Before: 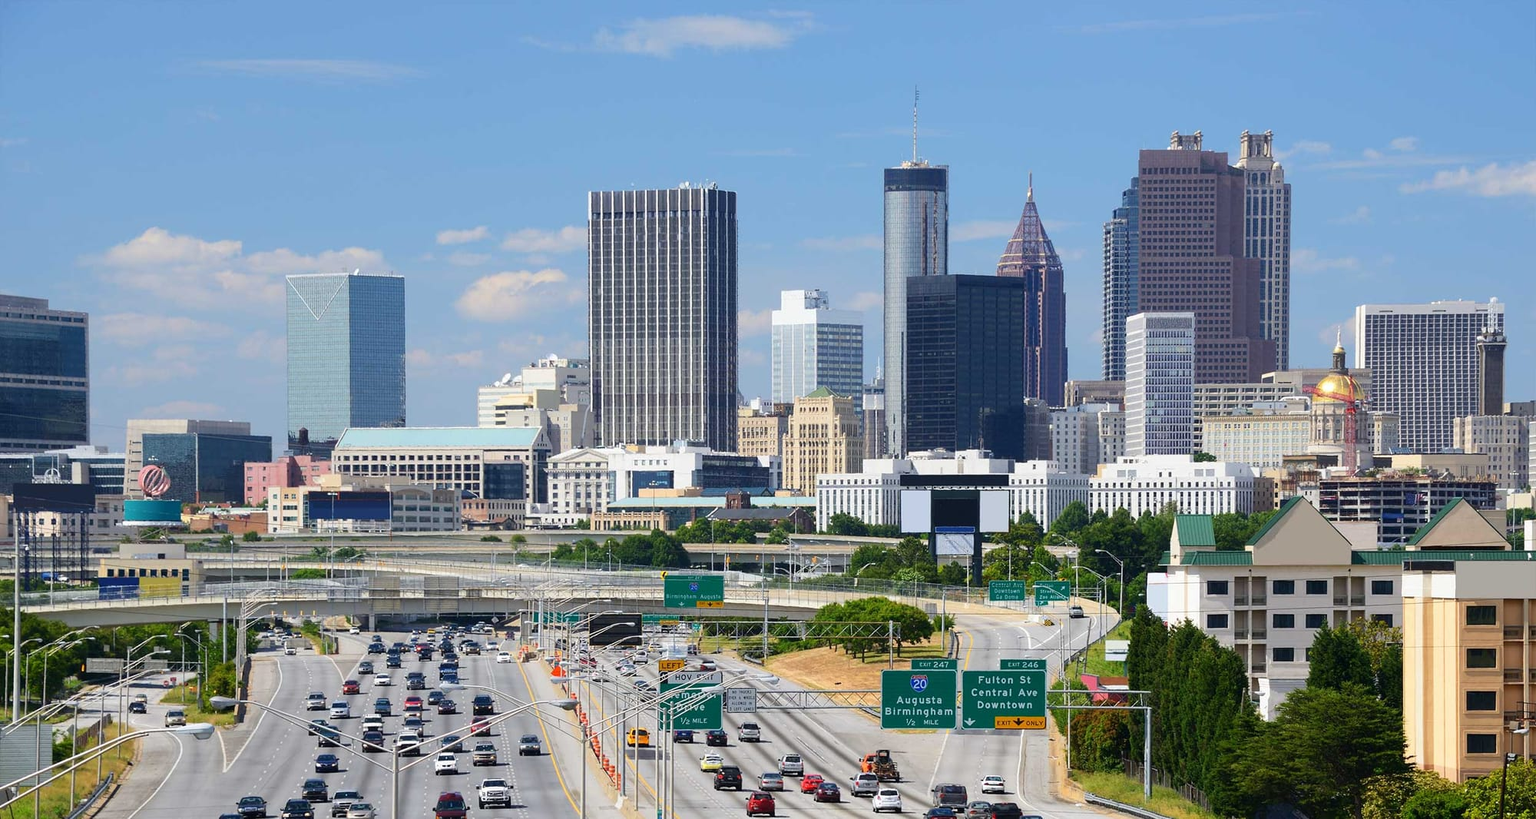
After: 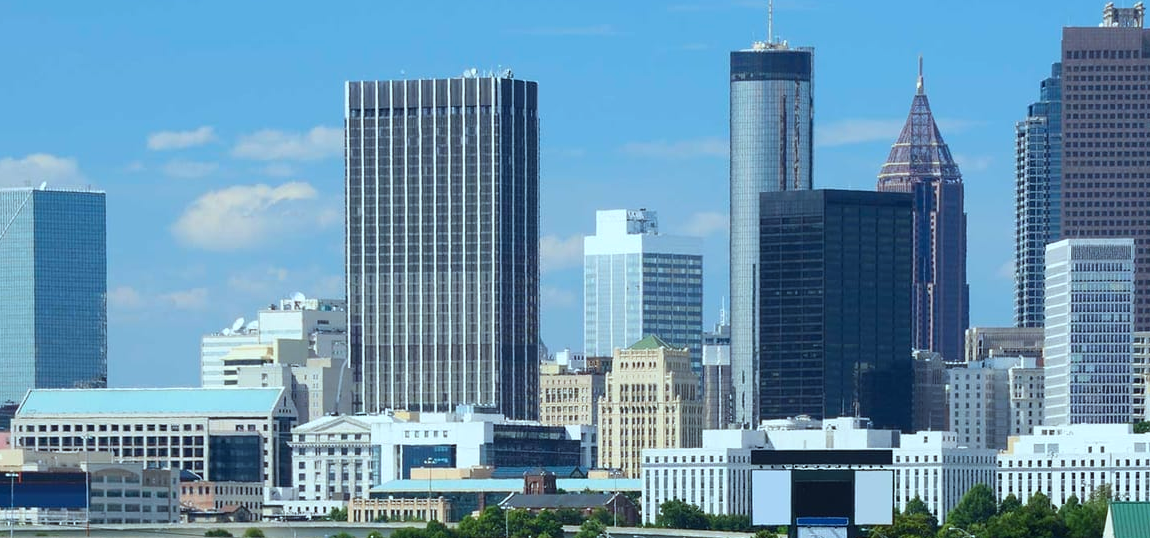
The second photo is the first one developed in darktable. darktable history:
crop: left 21.096%, top 15.8%, right 21.403%, bottom 33.729%
color correction: highlights a* -10.02, highlights b* -10.37
